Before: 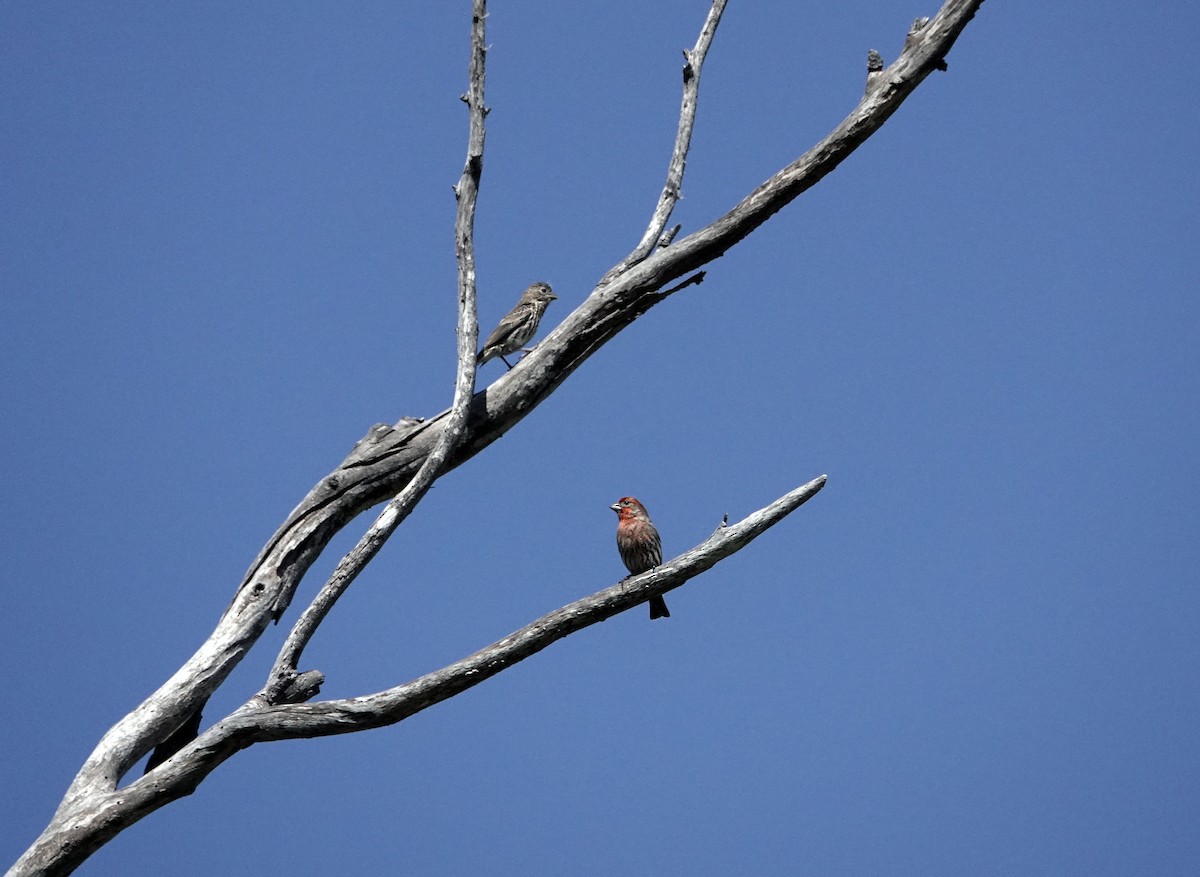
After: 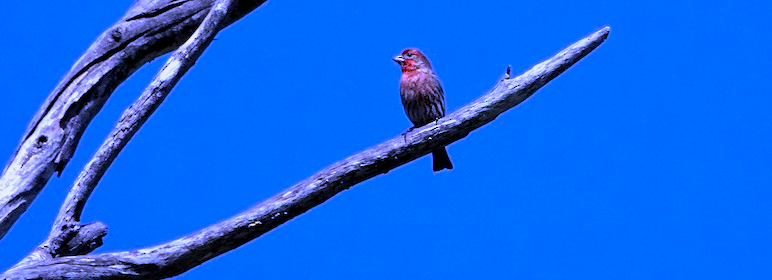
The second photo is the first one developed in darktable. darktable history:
exposure: black level correction 0.002, compensate highlight preservation false
white balance: red 0.98, blue 1.61
color balance rgb: perceptual saturation grading › global saturation 25%, global vibrance 20%
crop: left 18.091%, top 51.13%, right 17.525%, bottom 16.85%
